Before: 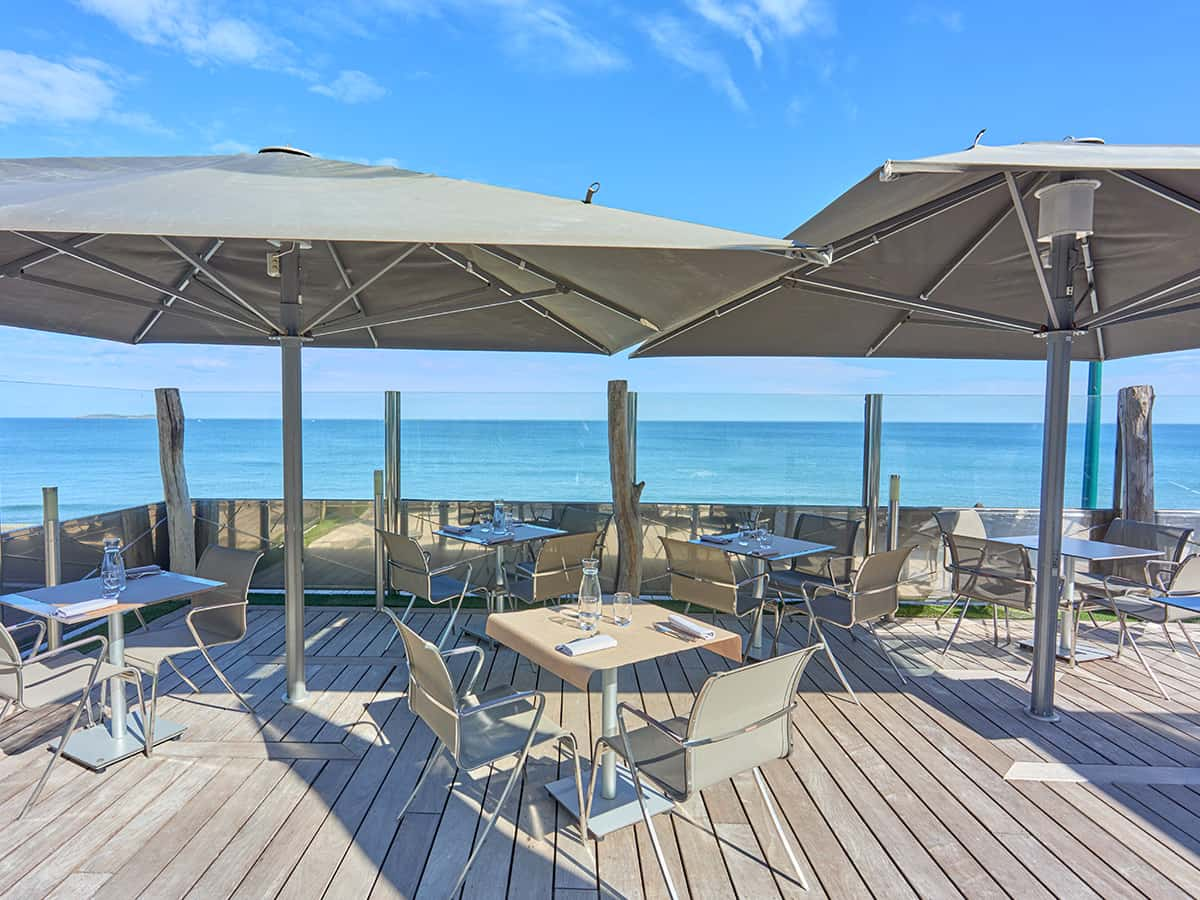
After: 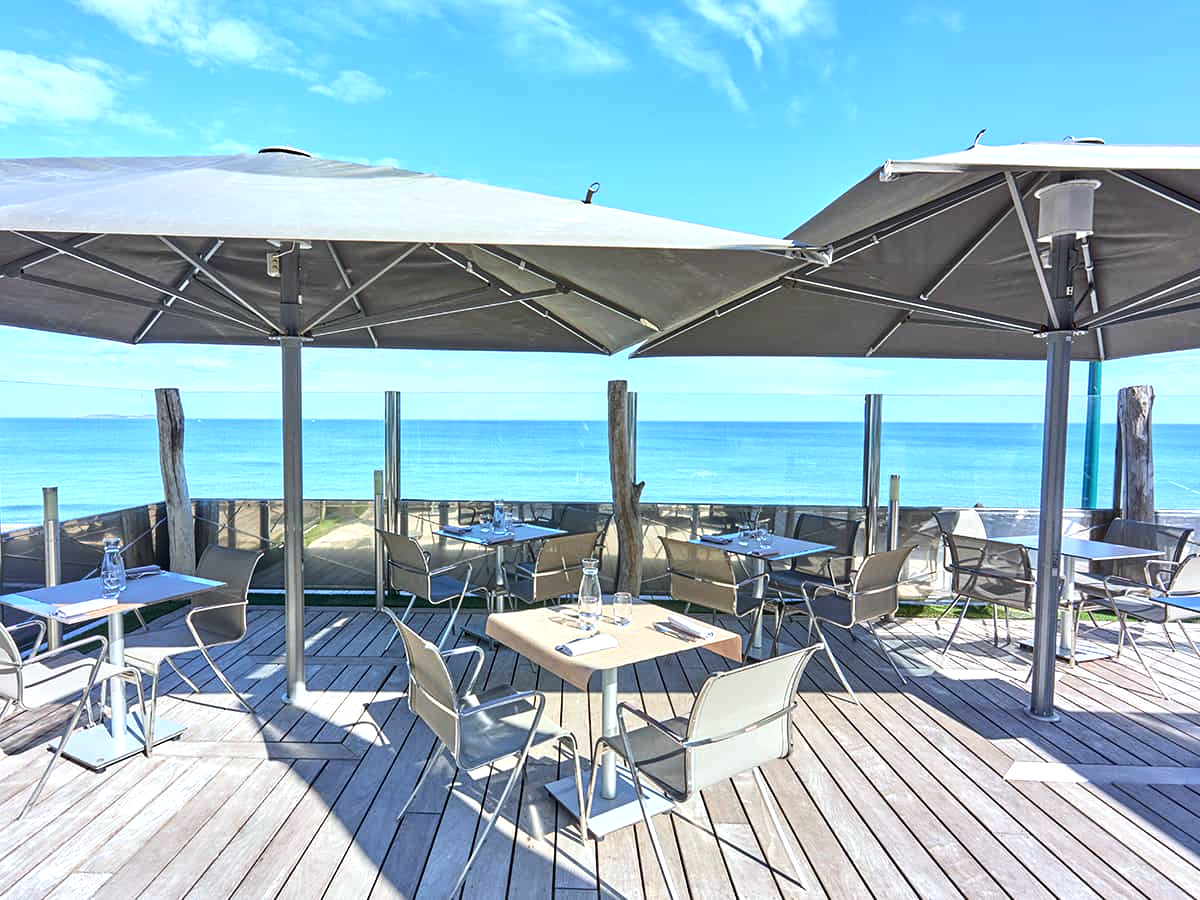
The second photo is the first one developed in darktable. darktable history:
tone equalizer: -8 EV -0.75 EV, -7 EV -0.7 EV, -6 EV -0.6 EV, -5 EV -0.4 EV, -3 EV 0.4 EV, -2 EV 0.6 EV, -1 EV 0.7 EV, +0 EV 0.75 EV, edges refinement/feathering 500, mask exposure compensation -1.57 EV, preserve details no
white balance: red 0.967, blue 1.049
